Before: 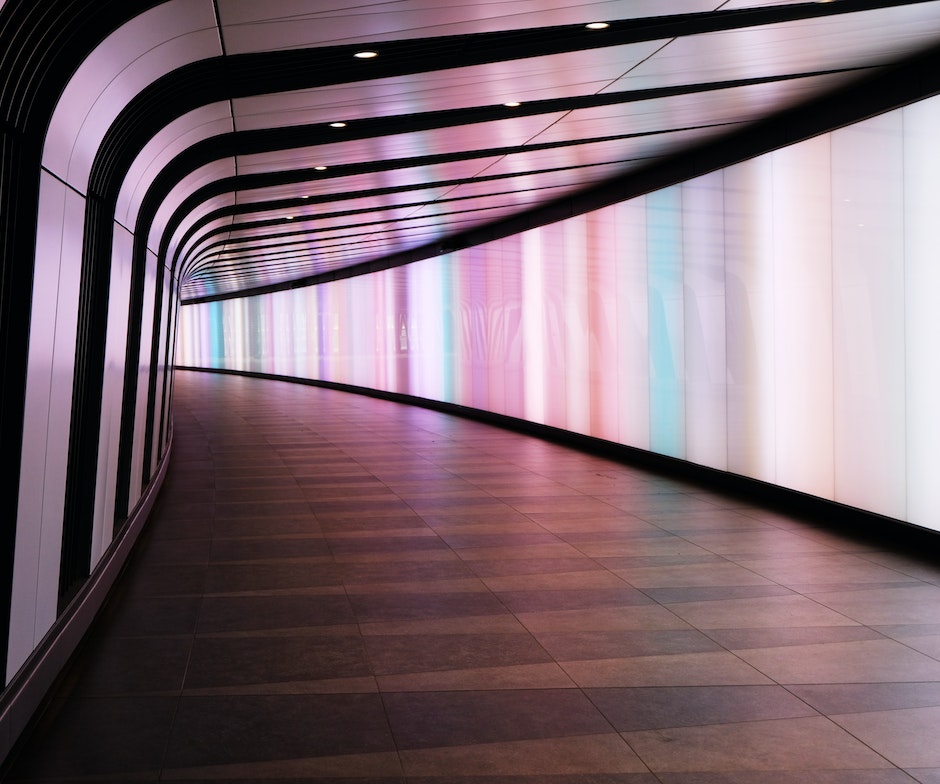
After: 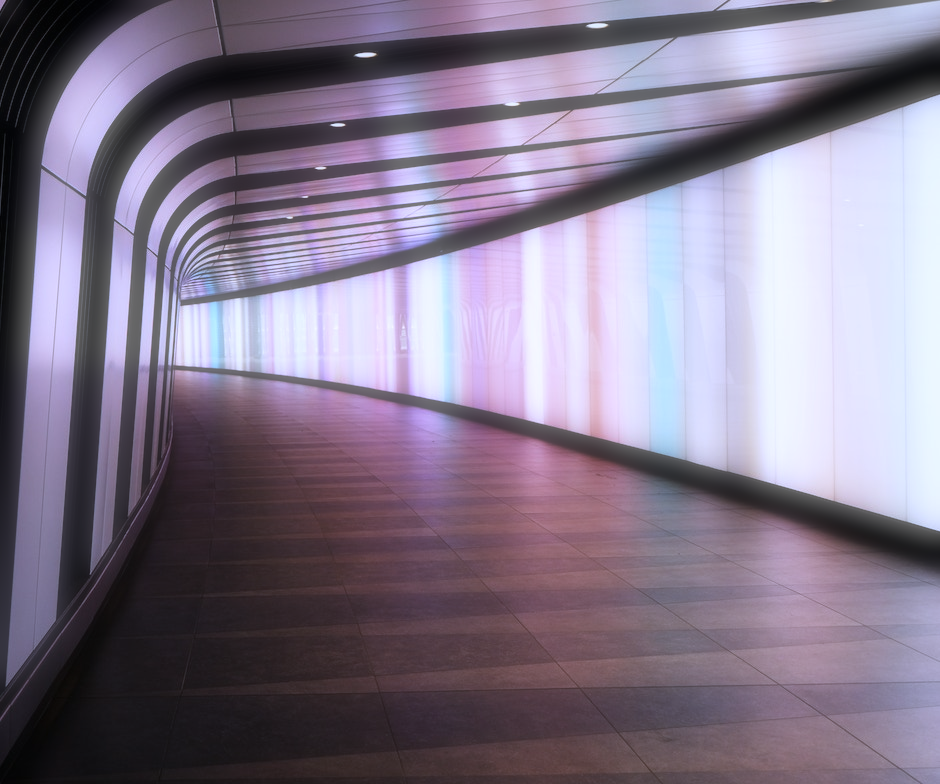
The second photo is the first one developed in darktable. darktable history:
soften: size 60.24%, saturation 65.46%, brightness 0.506 EV, mix 25.7%
white balance: red 0.948, green 1.02, blue 1.176
